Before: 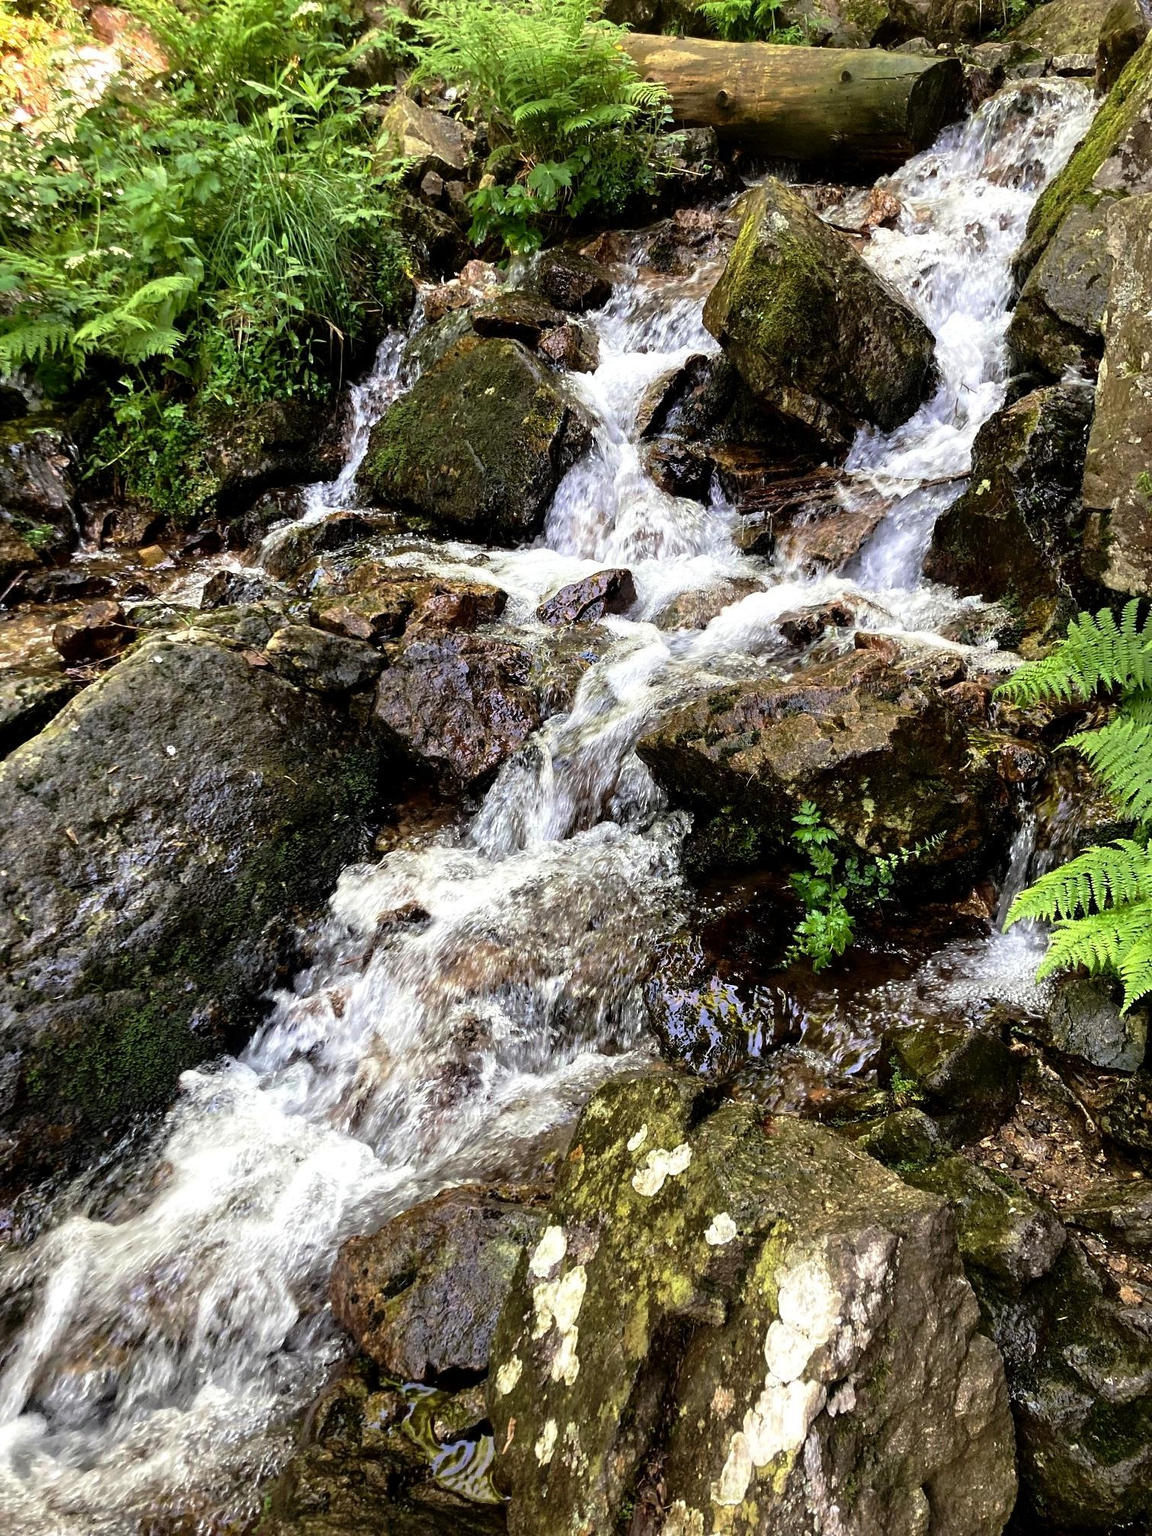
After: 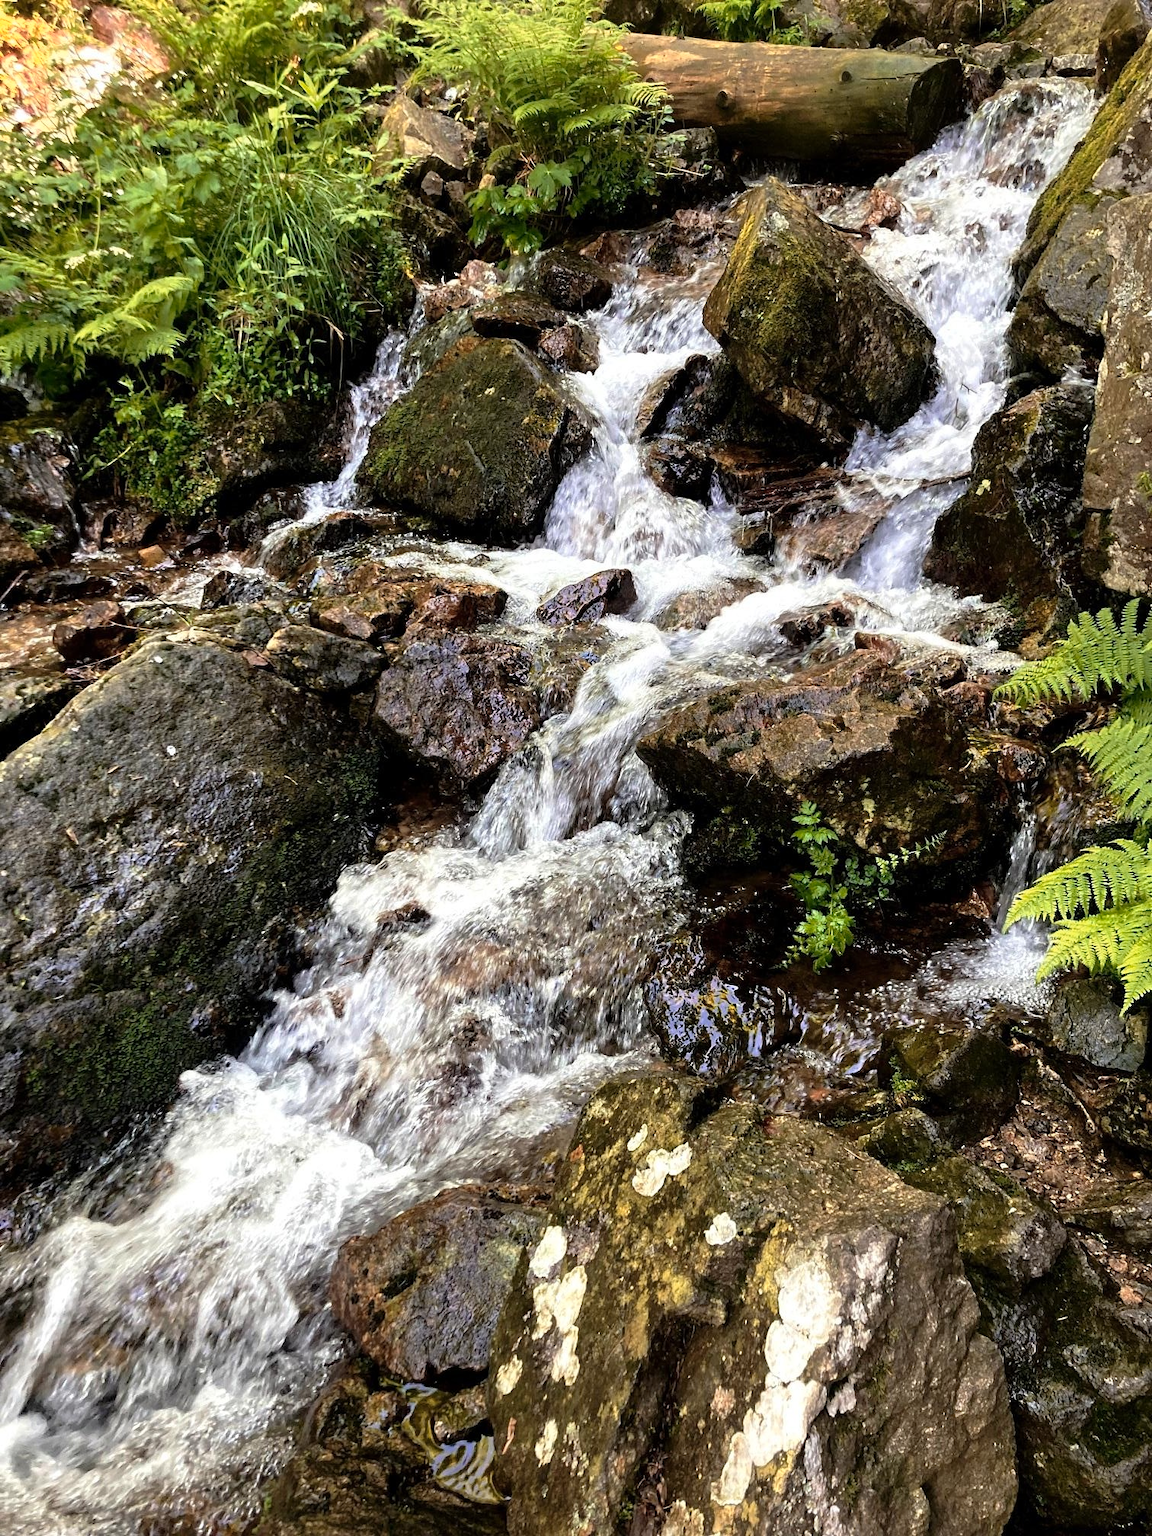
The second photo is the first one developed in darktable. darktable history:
color zones: curves: ch1 [(0, 0.469) (0.072, 0.457) (0.243, 0.494) (0.429, 0.5) (0.571, 0.5) (0.714, 0.5) (0.857, 0.5) (1, 0.469)]; ch2 [(0, 0.499) (0.143, 0.467) (0.242, 0.436) (0.429, 0.493) (0.571, 0.5) (0.714, 0.5) (0.857, 0.5) (1, 0.499)]
